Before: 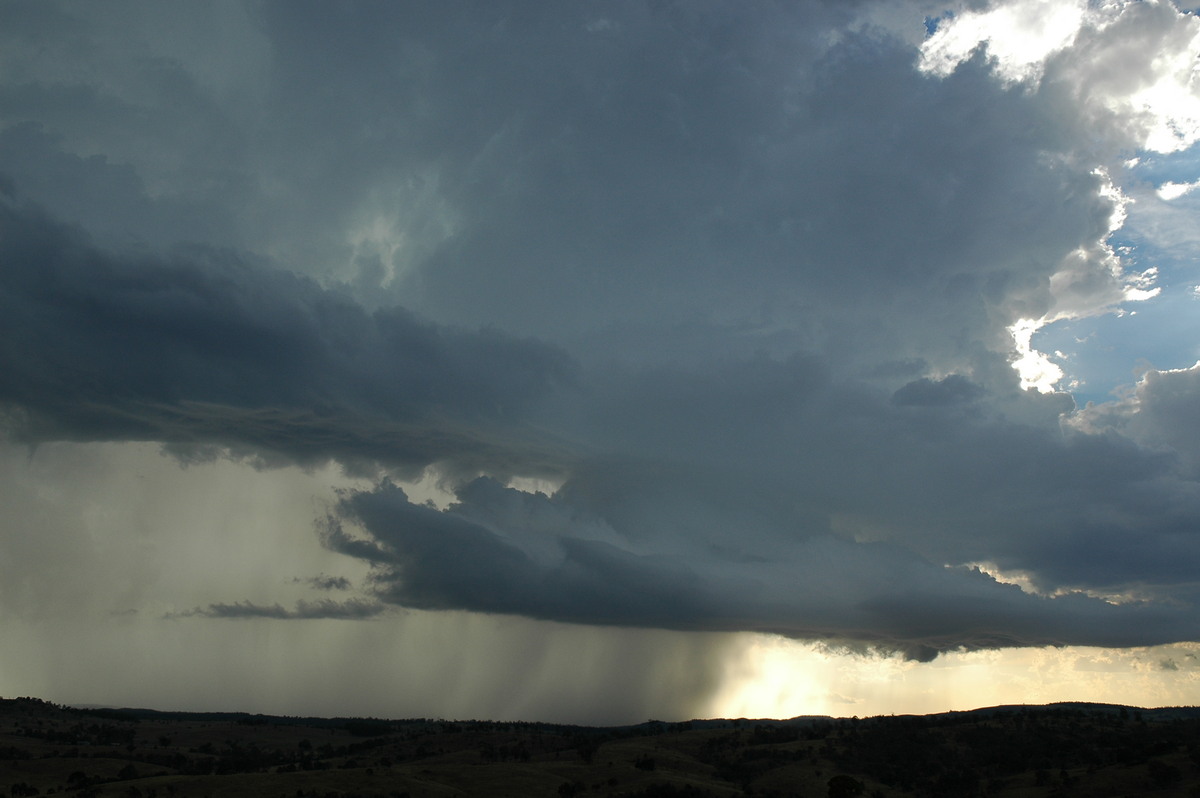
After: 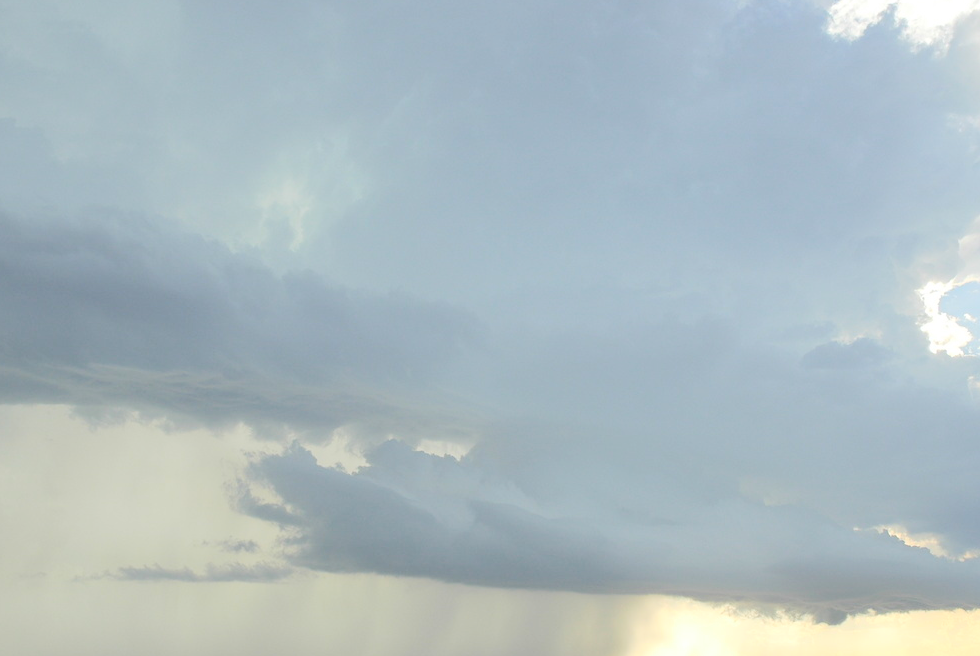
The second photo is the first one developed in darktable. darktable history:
contrast brightness saturation: brightness 0.993
crop and rotate: left 7.641%, top 4.711%, right 10.618%, bottom 13.052%
